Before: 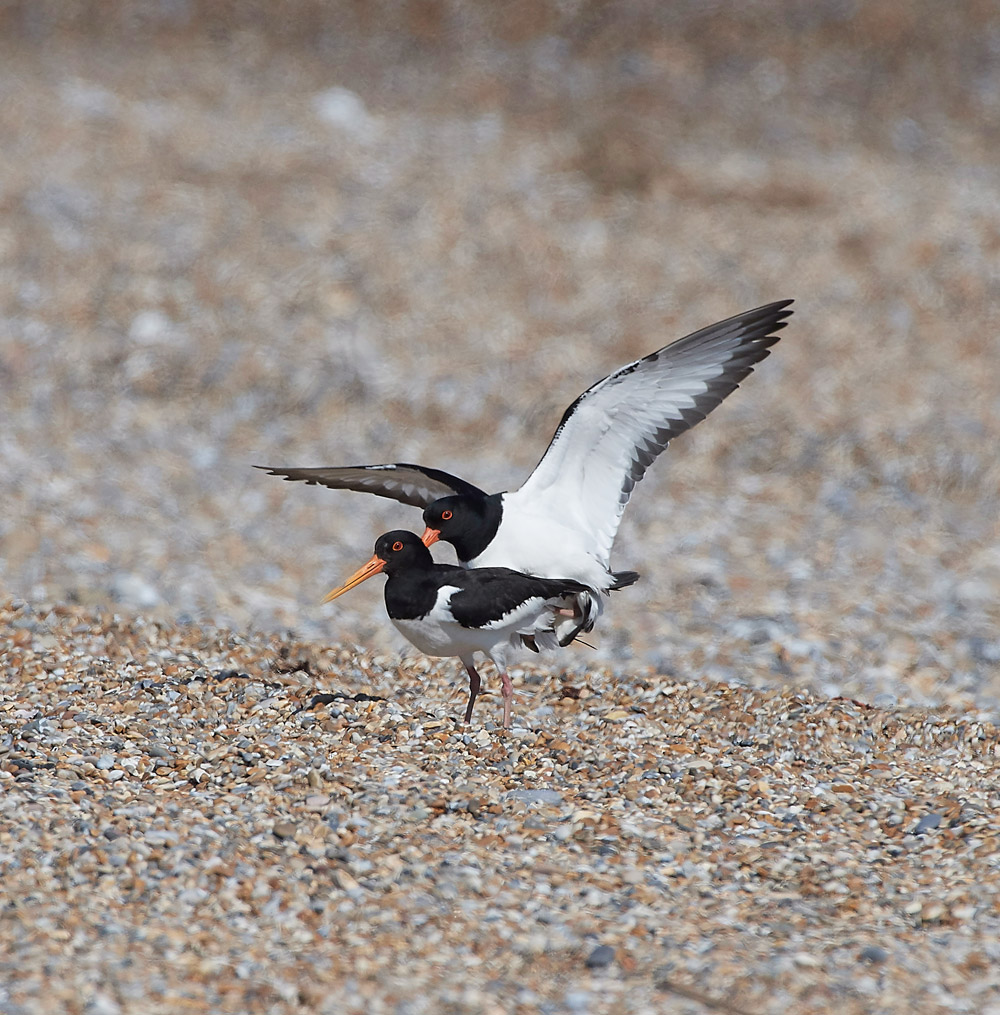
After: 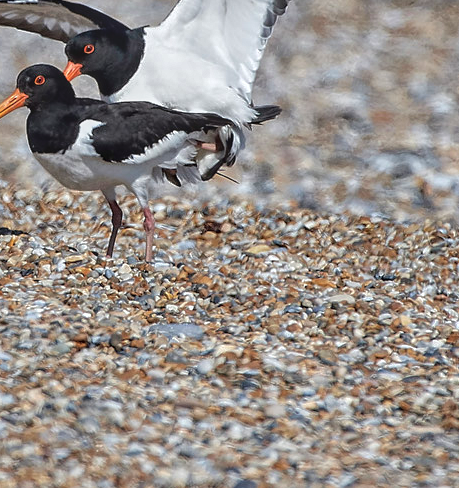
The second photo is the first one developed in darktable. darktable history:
local contrast: highlights 67%, shadows 34%, detail 166%, midtone range 0.2
contrast equalizer: octaves 7, y [[0.6 ×6], [0.55 ×6], [0 ×6], [0 ×6], [0 ×6]], mix 0.746
shadows and highlights: shadows -20.17, white point adjustment -2.17, highlights -35.14
crop: left 35.865%, top 45.952%, right 18.142%, bottom 5.875%
